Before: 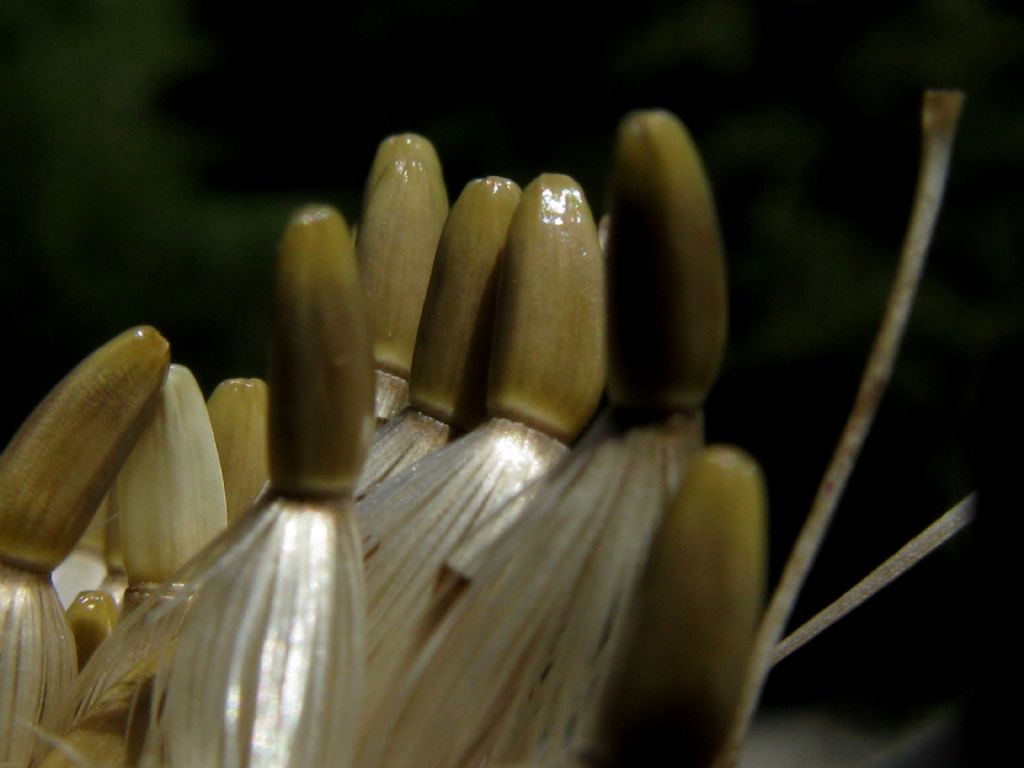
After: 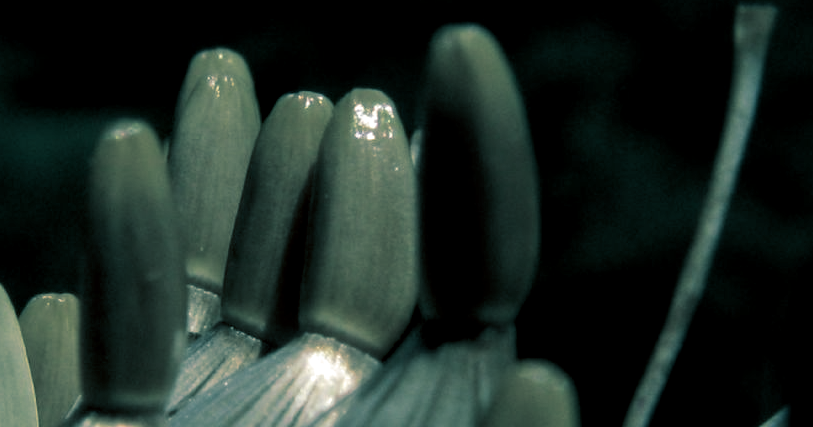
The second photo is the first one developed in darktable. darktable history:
split-toning: shadows › hue 186.43°, highlights › hue 49.29°, compress 30.29%
crop: left 18.38%, top 11.092%, right 2.134%, bottom 33.217%
local contrast: on, module defaults
